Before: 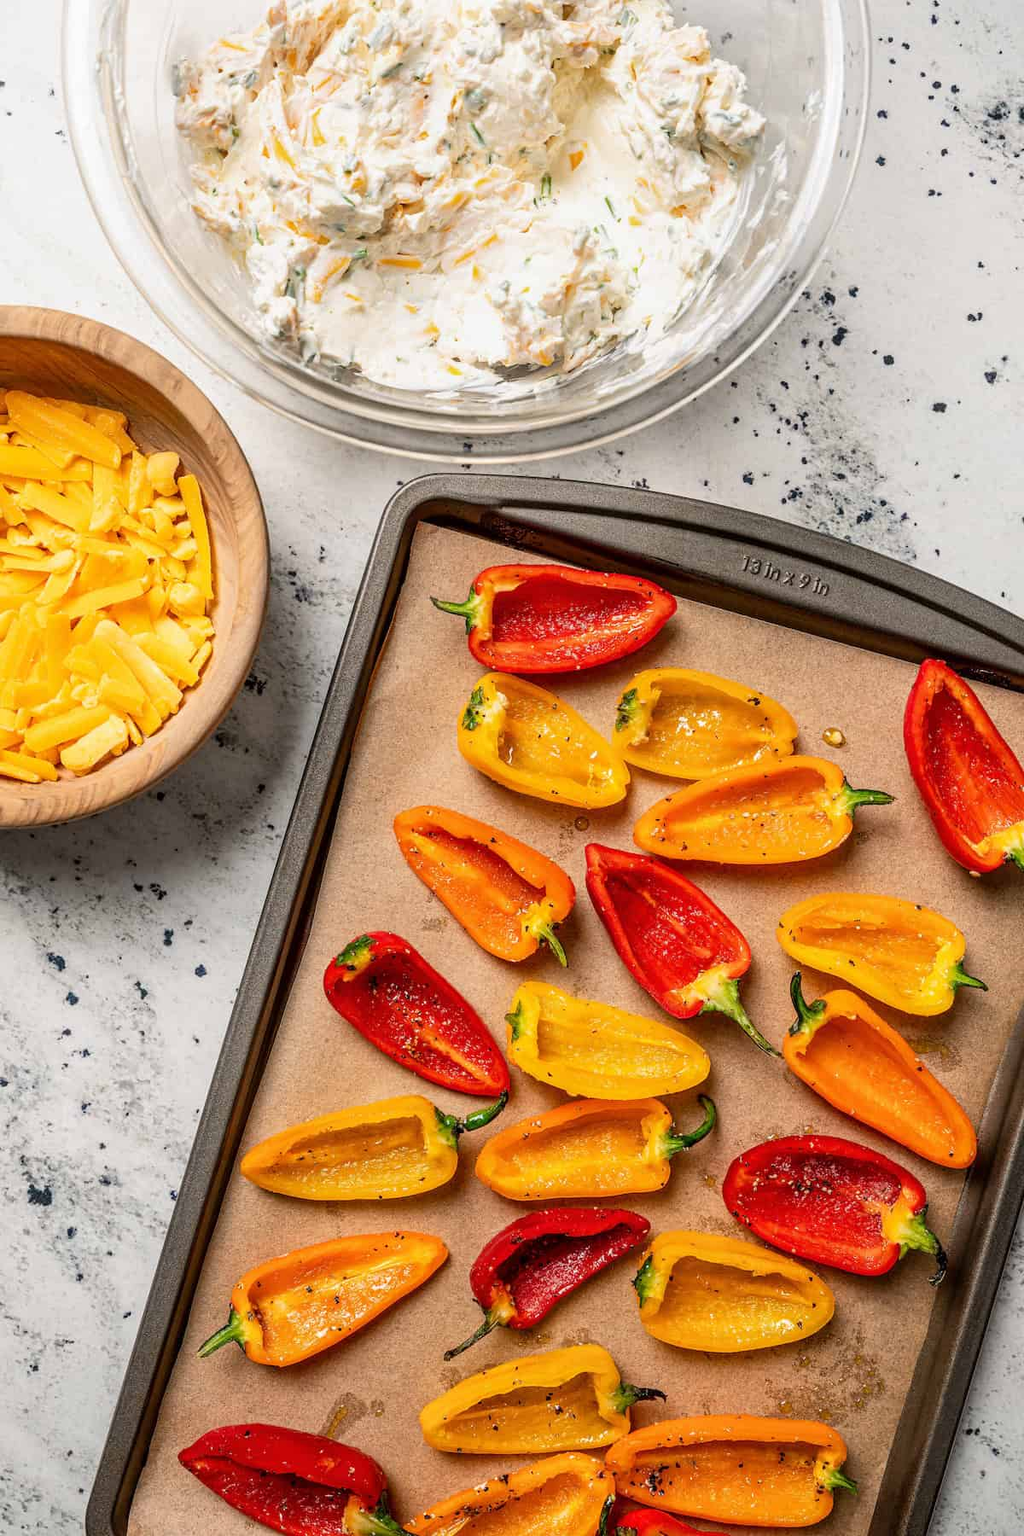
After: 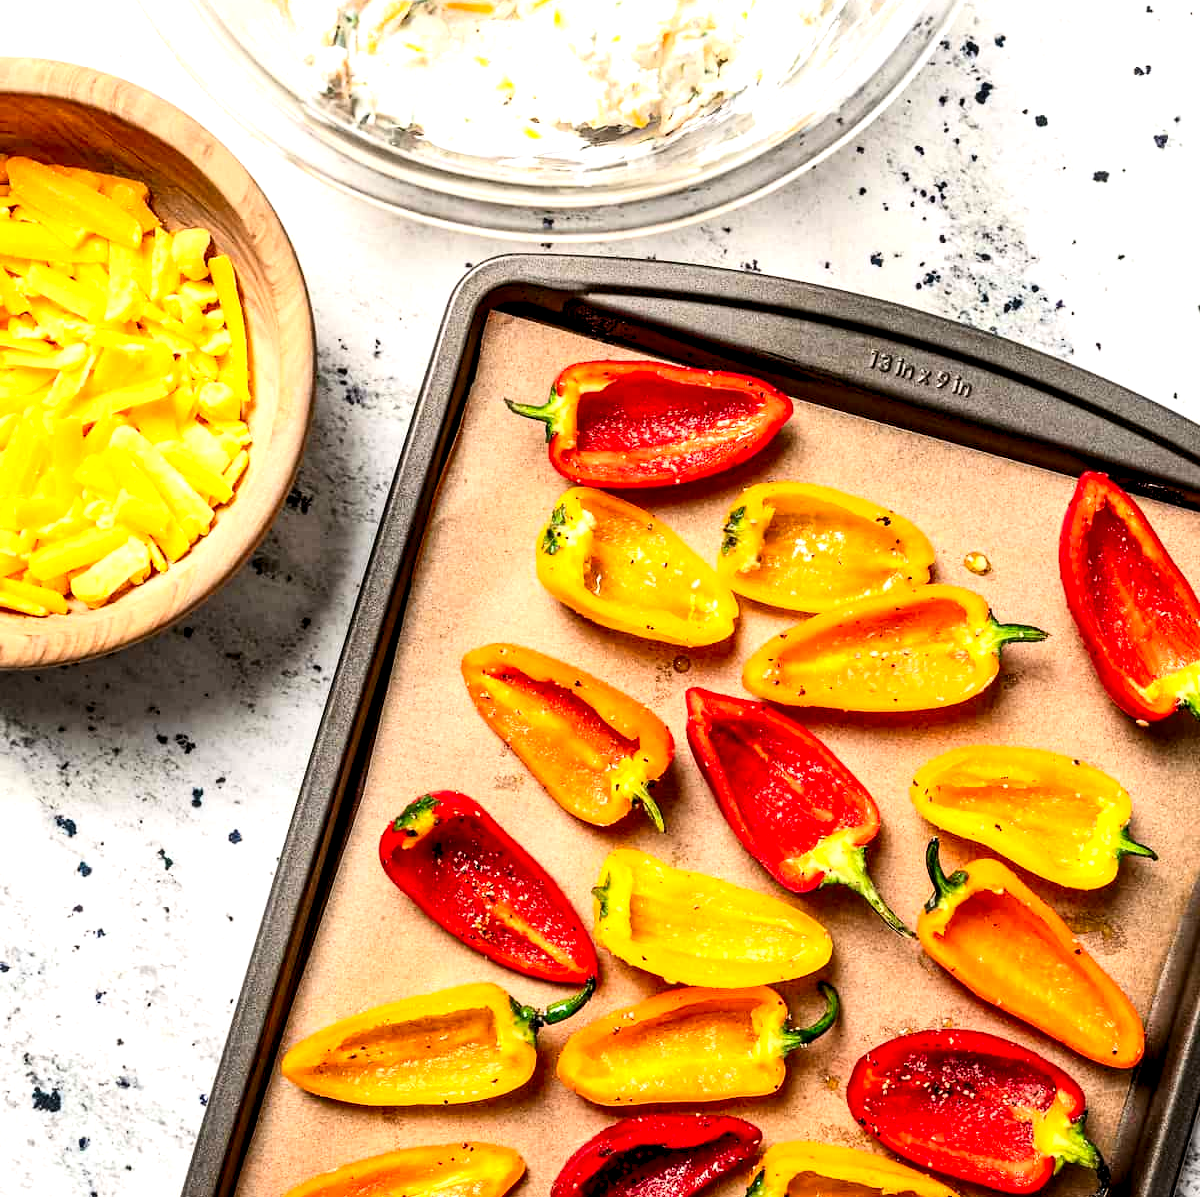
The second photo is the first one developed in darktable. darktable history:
rgb levels: levels [[0.01, 0.419, 0.839], [0, 0.5, 1], [0, 0.5, 1]]
exposure: exposure 0.574 EV, compensate highlight preservation false
crop: top 16.727%, bottom 16.727%
contrast brightness saturation: contrast 0.2, brightness -0.11, saturation 0.1
color zones: curves: ch0 [(0.25, 0.5) (0.423, 0.5) (0.443, 0.5) (0.521, 0.756) (0.568, 0.5) (0.576, 0.5) (0.75, 0.5)]; ch1 [(0.25, 0.5) (0.423, 0.5) (0.443, 0.5) (0.539, 0.873) (0.624, 0.565) (0.631, 0.5) (0.75, 0.5)]
